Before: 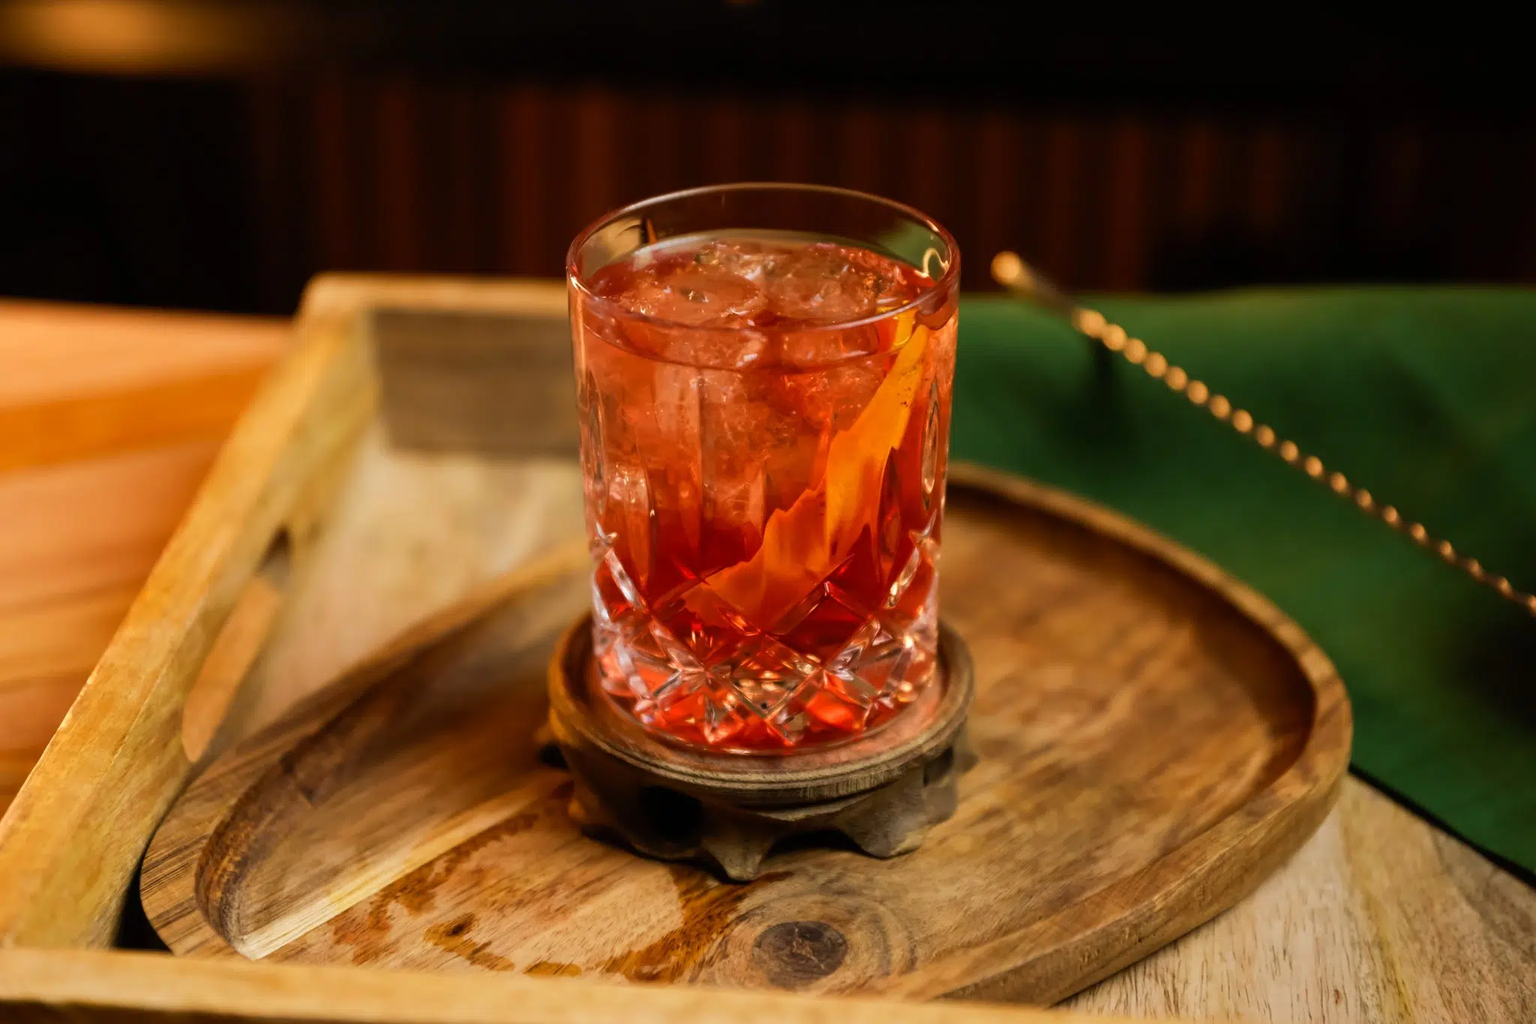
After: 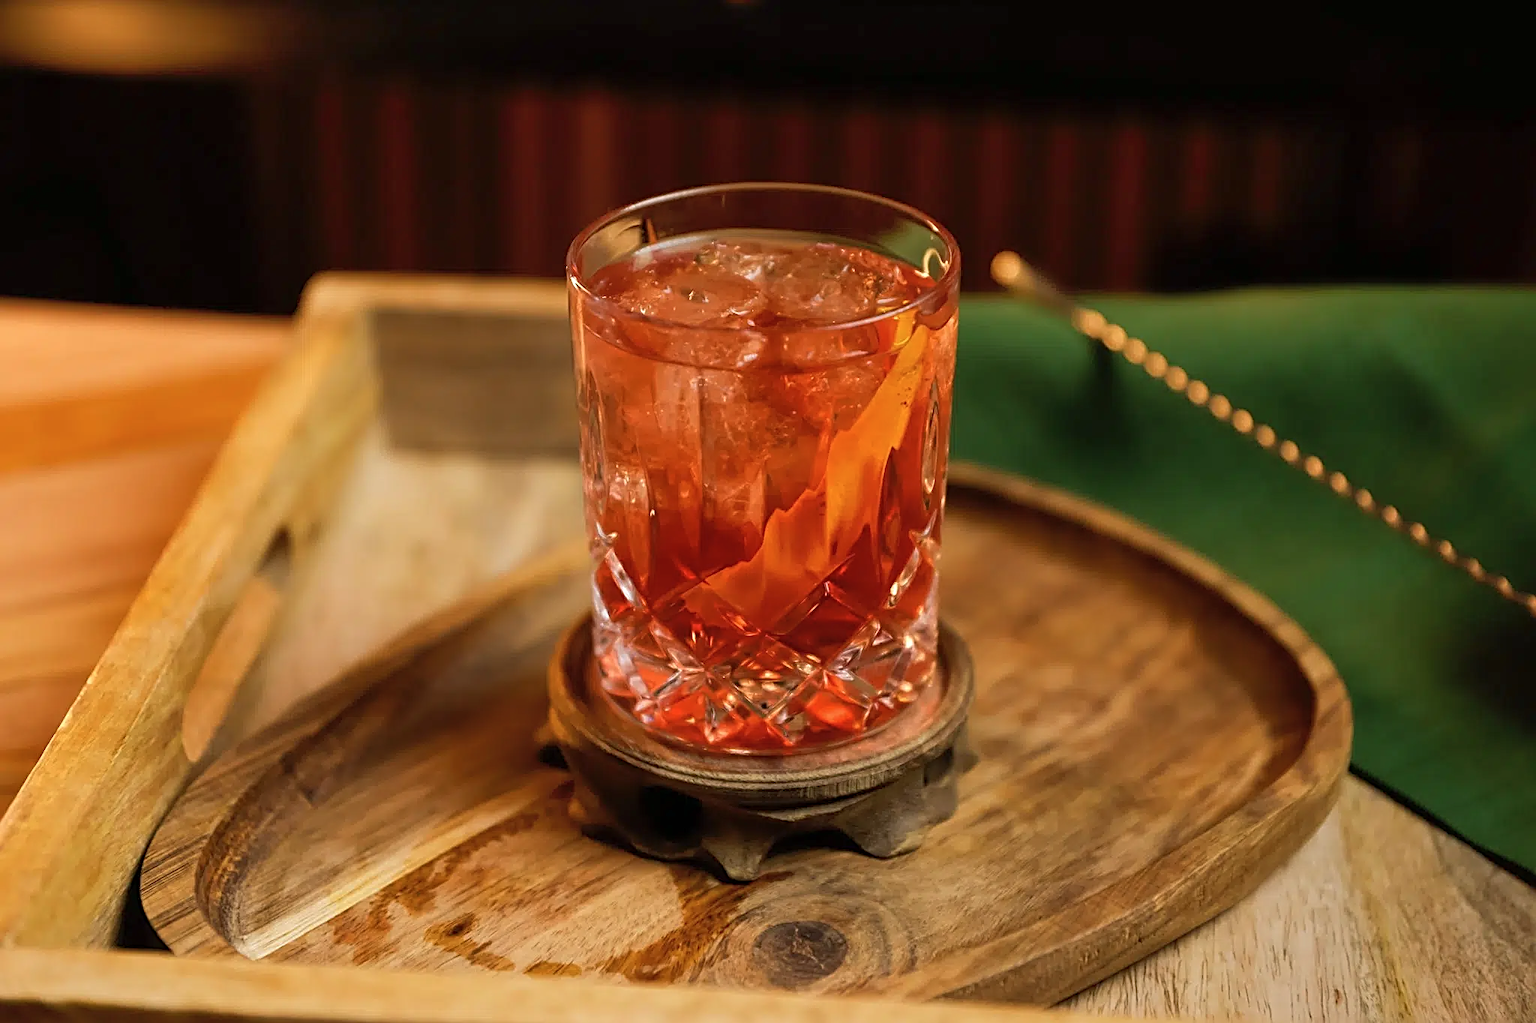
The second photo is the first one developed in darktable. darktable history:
shadows and highlights: shadows 43.35, highlights 7.86
contrast brightness saturation: saturation -0.069
sharpen: radius 2.543, amount 0.645
